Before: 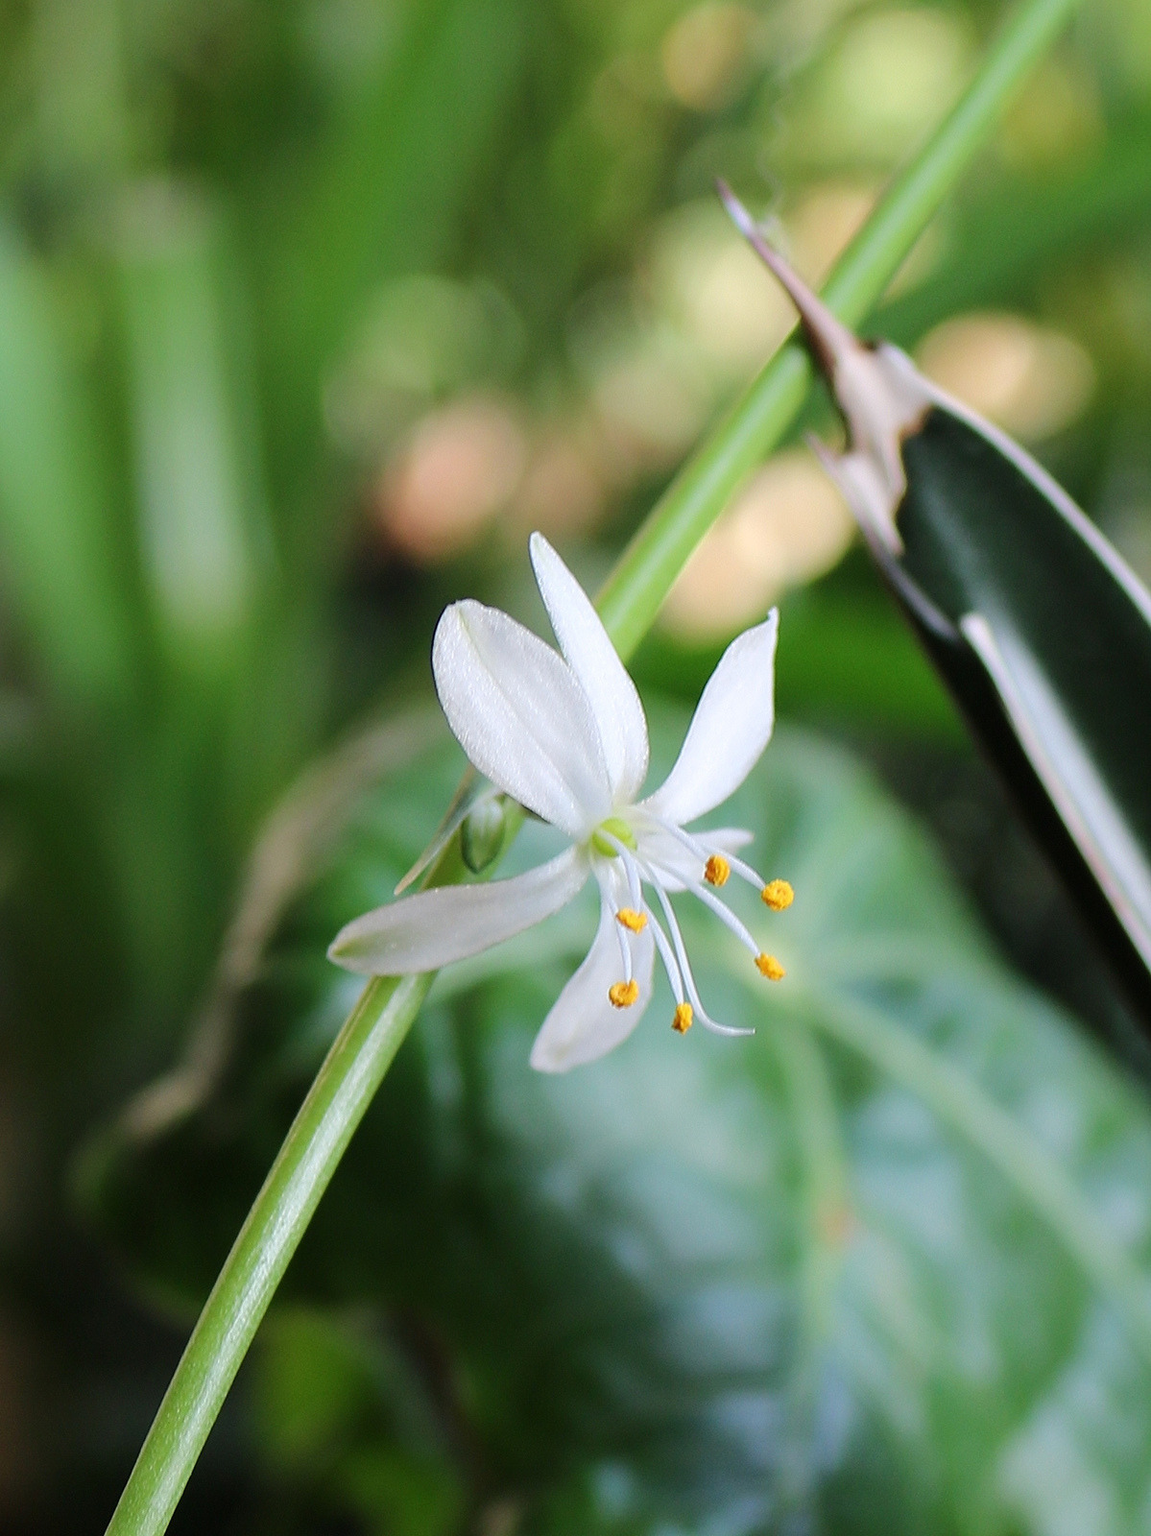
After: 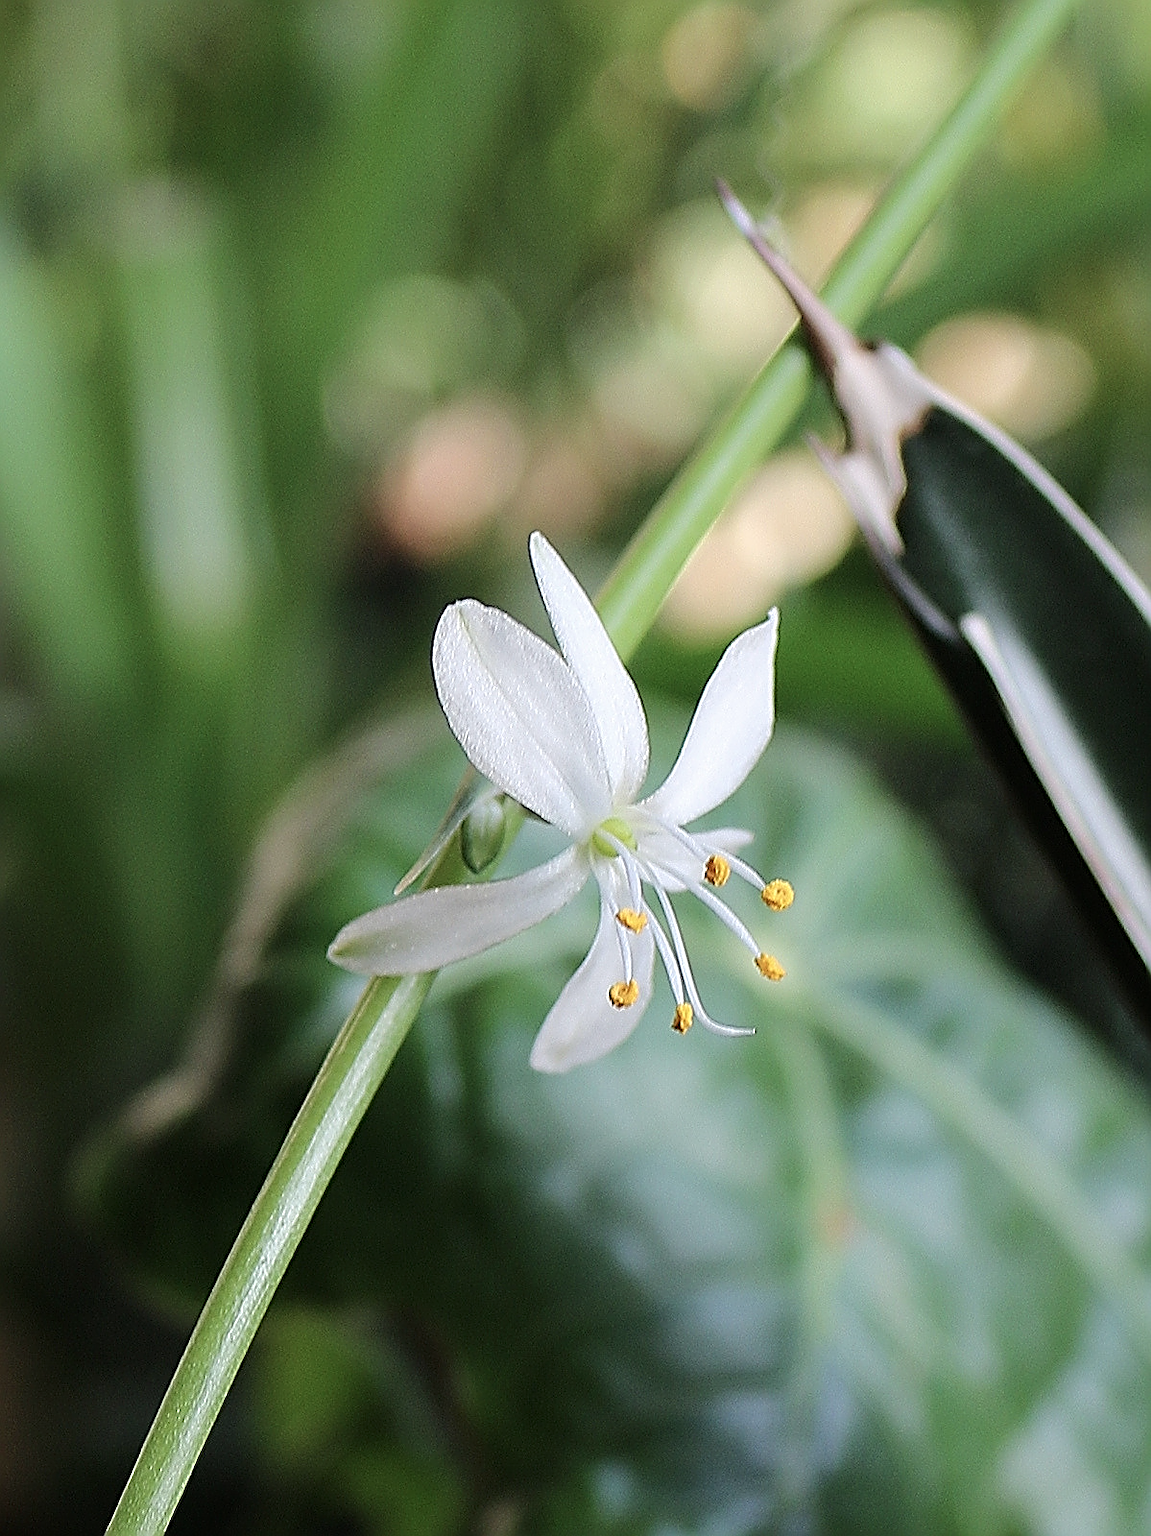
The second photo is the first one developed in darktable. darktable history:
contrast brightness saturation: contrast 0.061, brightness -0.008, saturation -0.23
sharpen: amount 1.99
